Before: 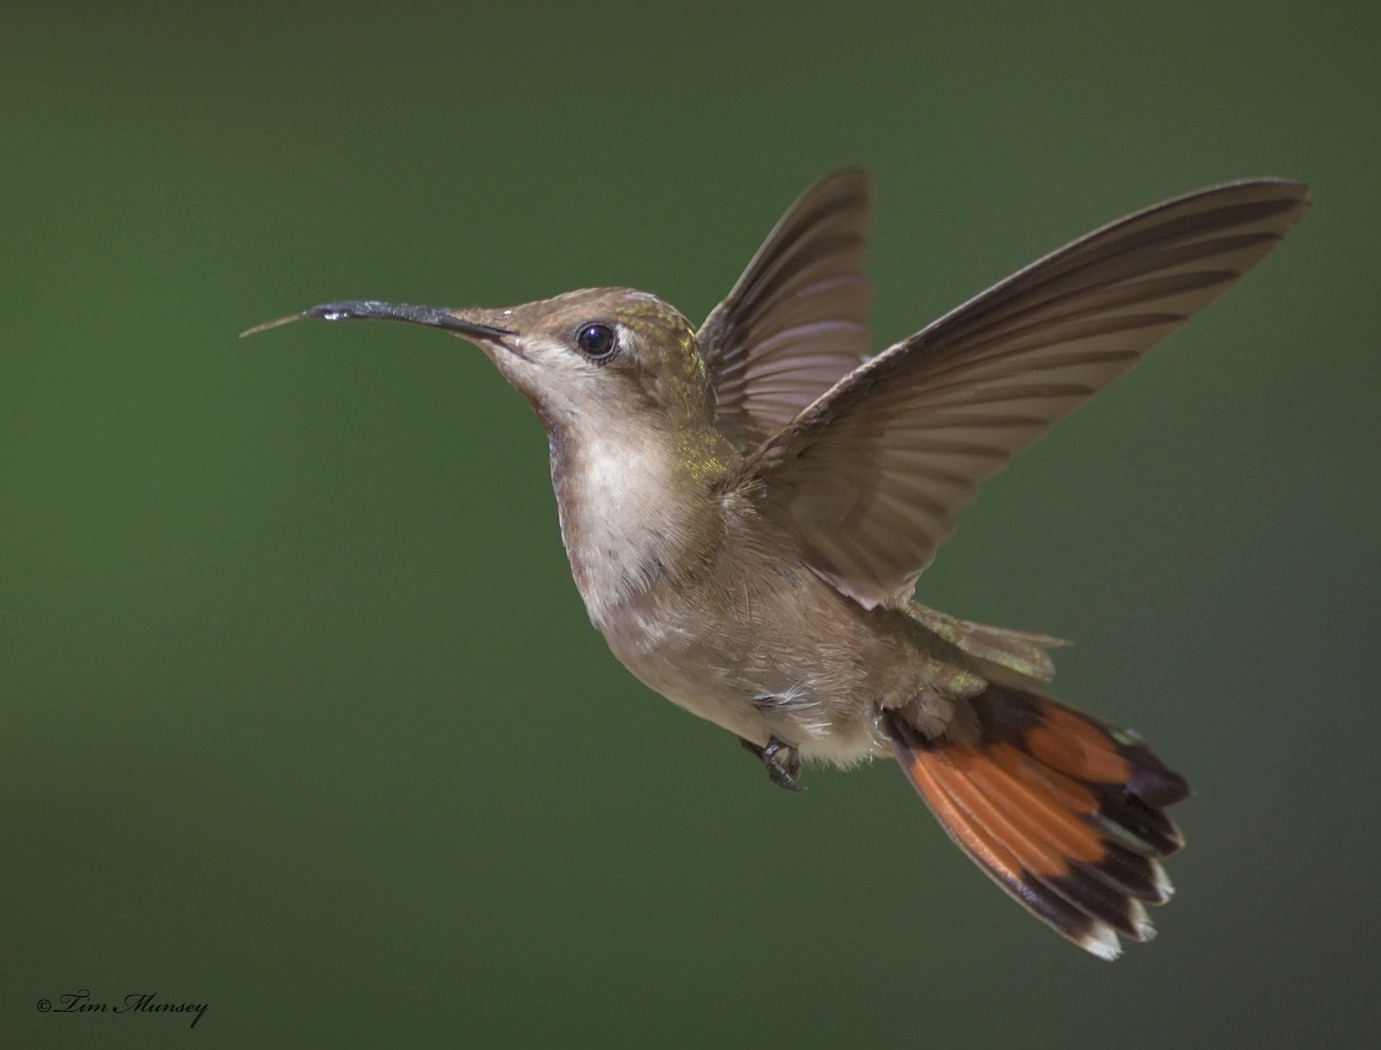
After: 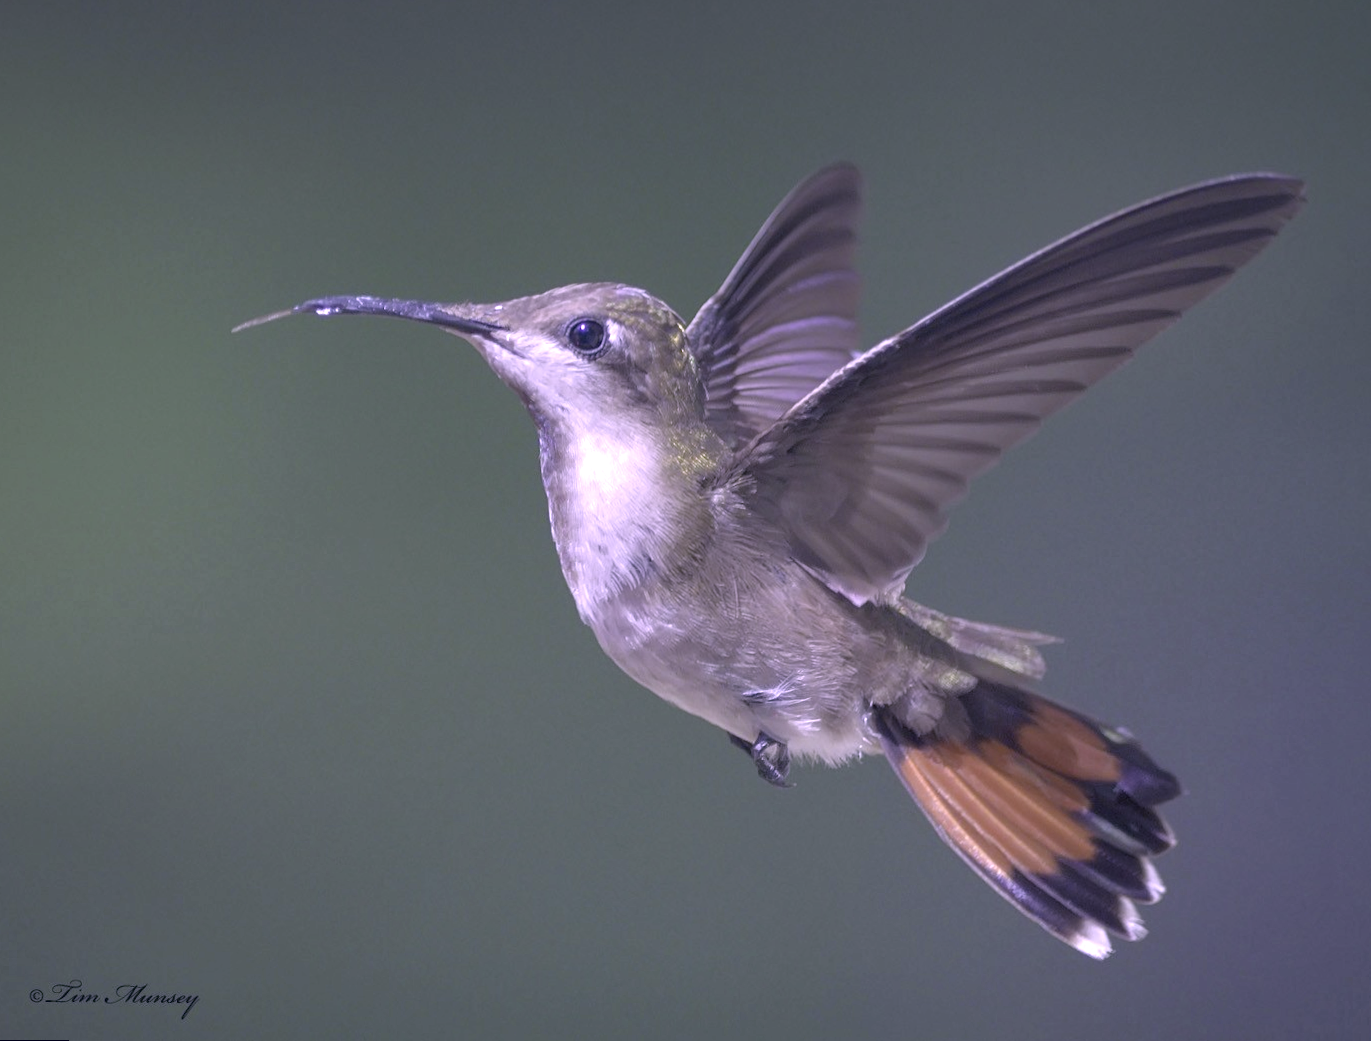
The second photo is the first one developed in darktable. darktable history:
graduated density: on, module defaults
white balance: red 0.766, blue 1.537
color correction: highlights a* 19.59, highlights b* 27.49, shadows a* 3.46, shadows b* -17.28, saturation 0.73
exposure: exposure 1 EV, compensate highlight preservation false
rotate and perspective: rotation 0.192°, lens shift (horizontal) -0.015, crop left 0.005, crop right 0.996, crop top 0.006, crop bottom 0.99
